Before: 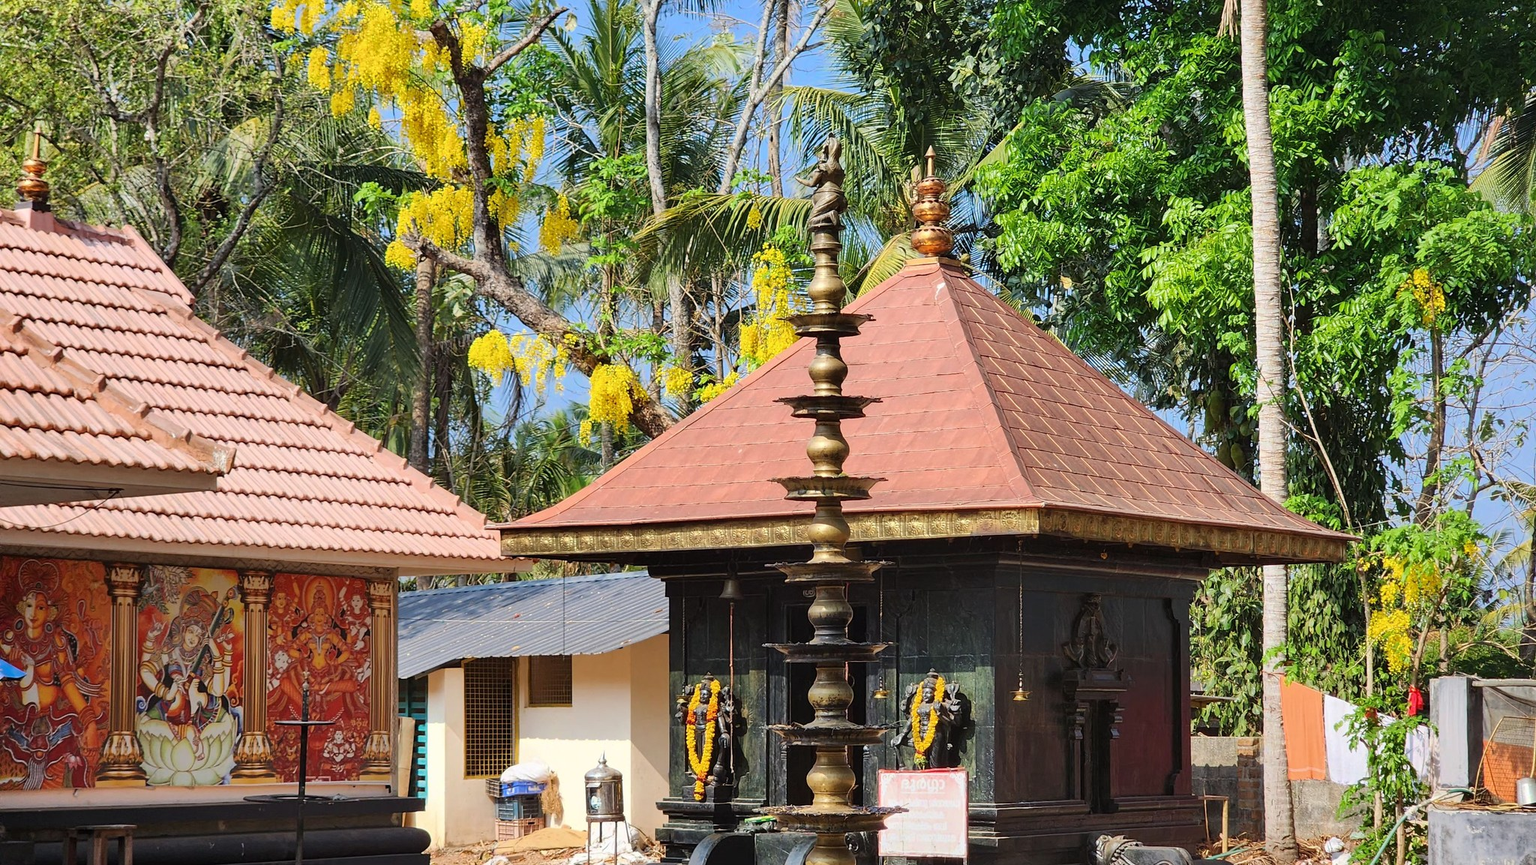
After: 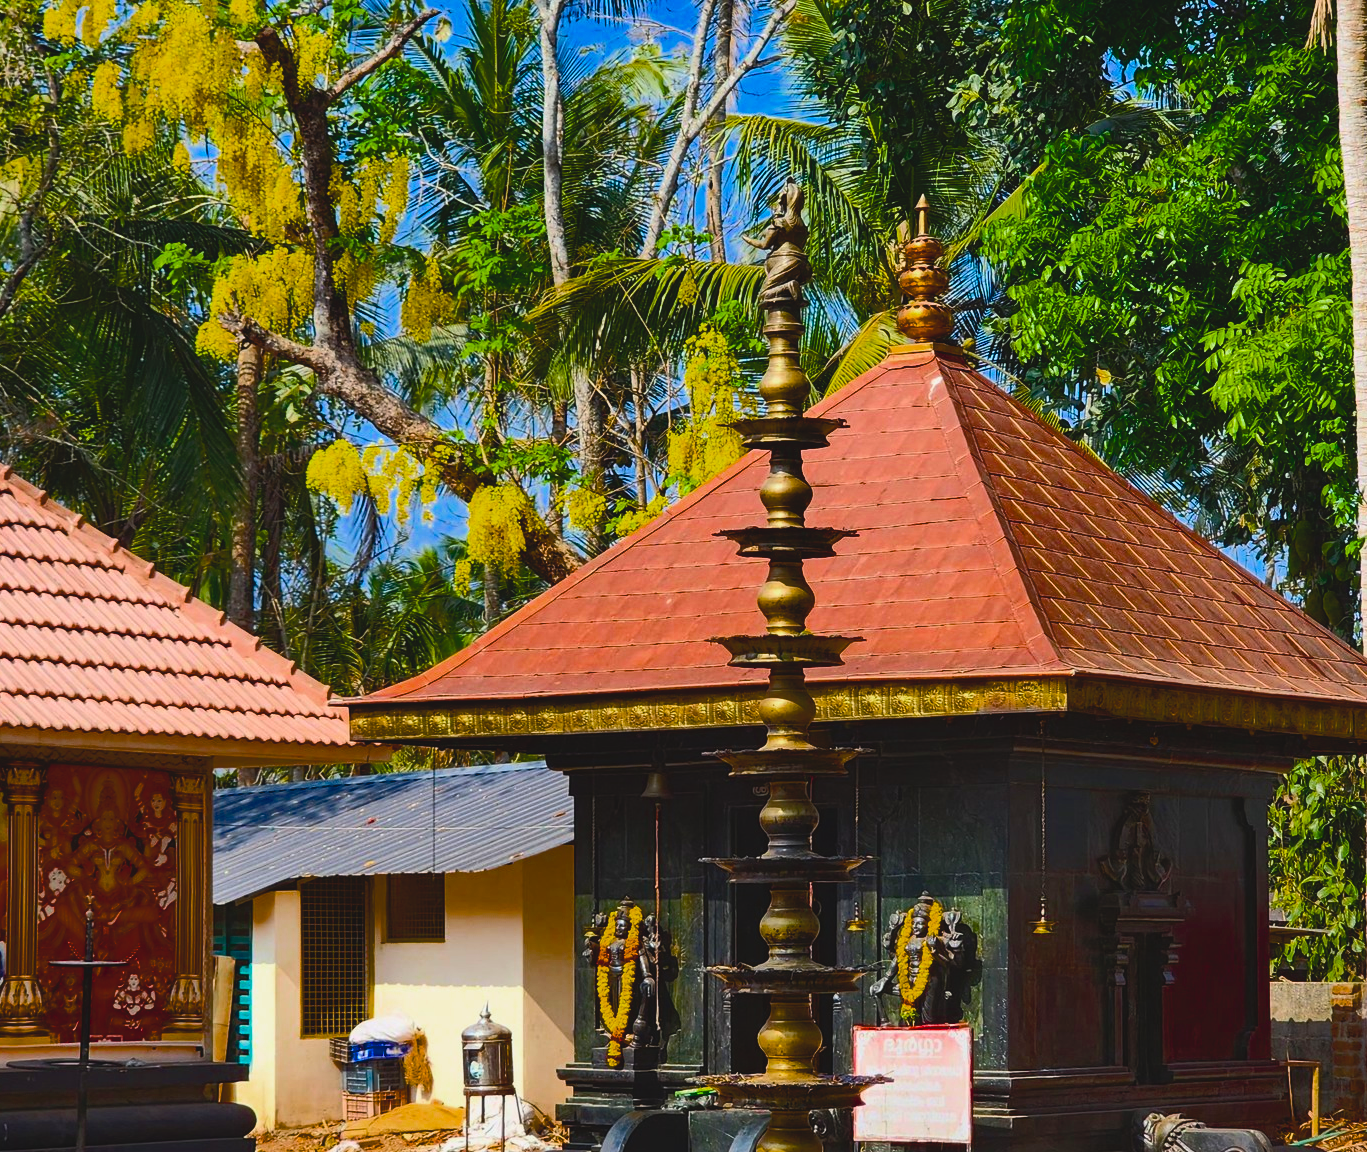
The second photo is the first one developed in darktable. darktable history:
crop and rotate: left 15.532%, right 17.706%
contrast brightness saturation: contrast -0.1, brightness 0.041, saturation 0.08
color balance rgb: linear chroma grading › global chroma 20.6%, perceptual saturation grading › global saturation 29.471%, perceptual brilliance grading › highlights 2.131%, perceptual brilliance grading › mid-tones -50.317%, perceptual brilliance grading › shadows -50.155%, global vibrance 1.348%, saturation formula JzAzBz (2021)
